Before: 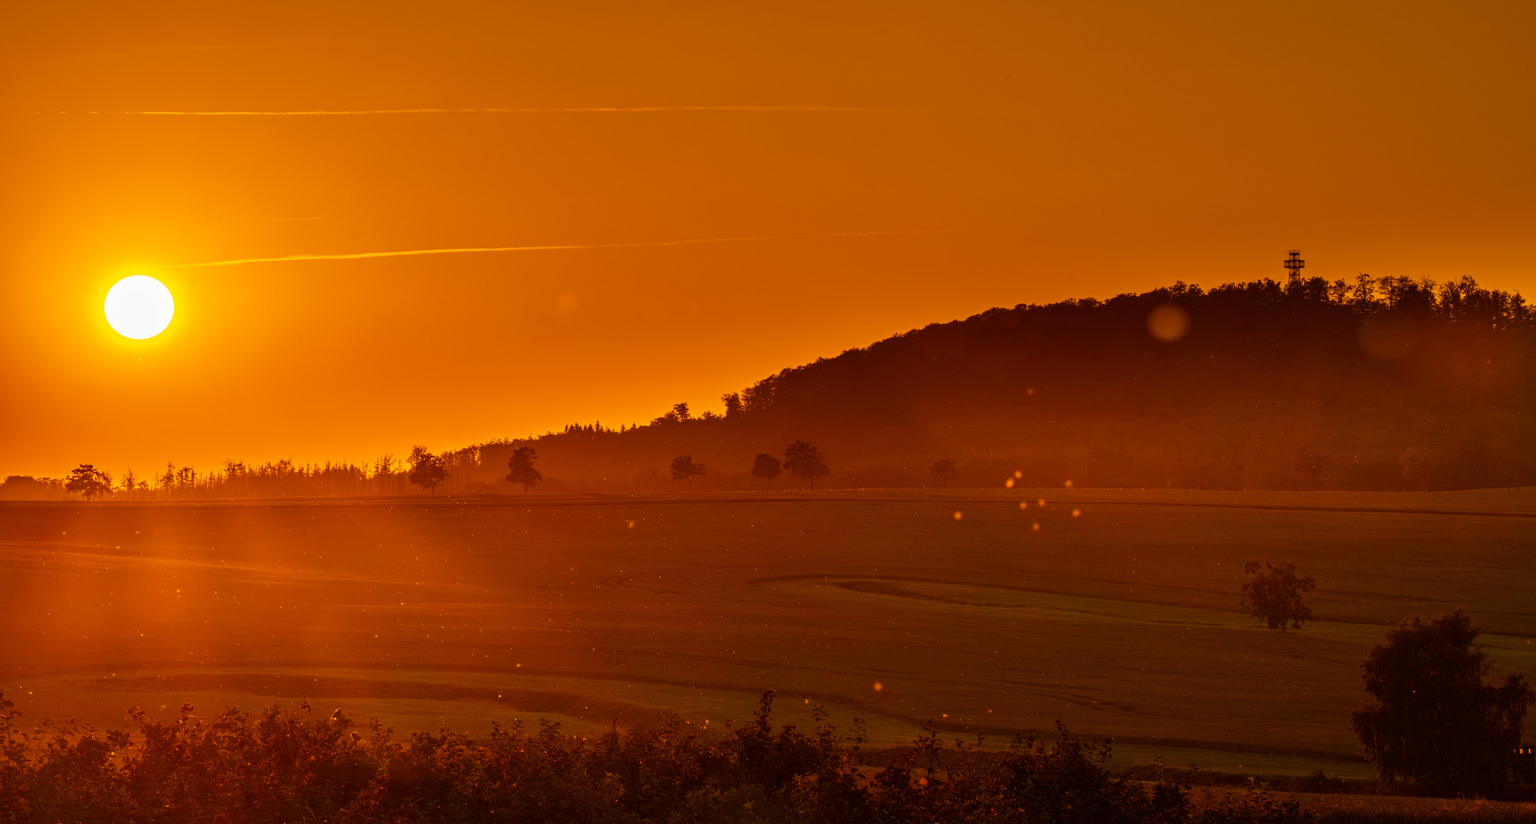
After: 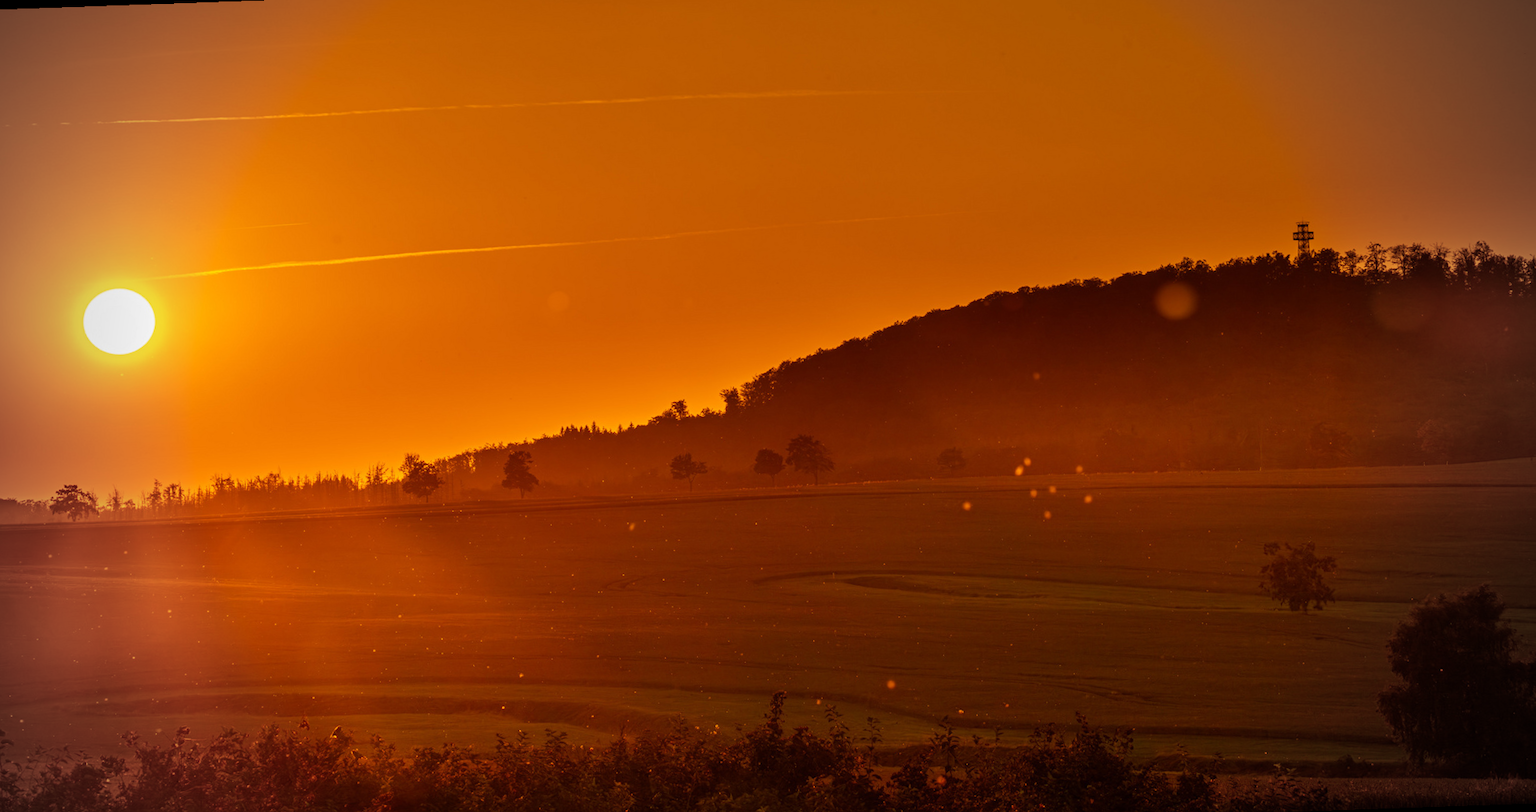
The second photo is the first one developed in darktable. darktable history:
rotate and perspective: rotation -2°, crop left 0.022, crop right 0.978, crop top 0.049, crop bottom 0.951
vignetting: fall-off start 75%, brightness -0.692, width/height ratio 1.084
